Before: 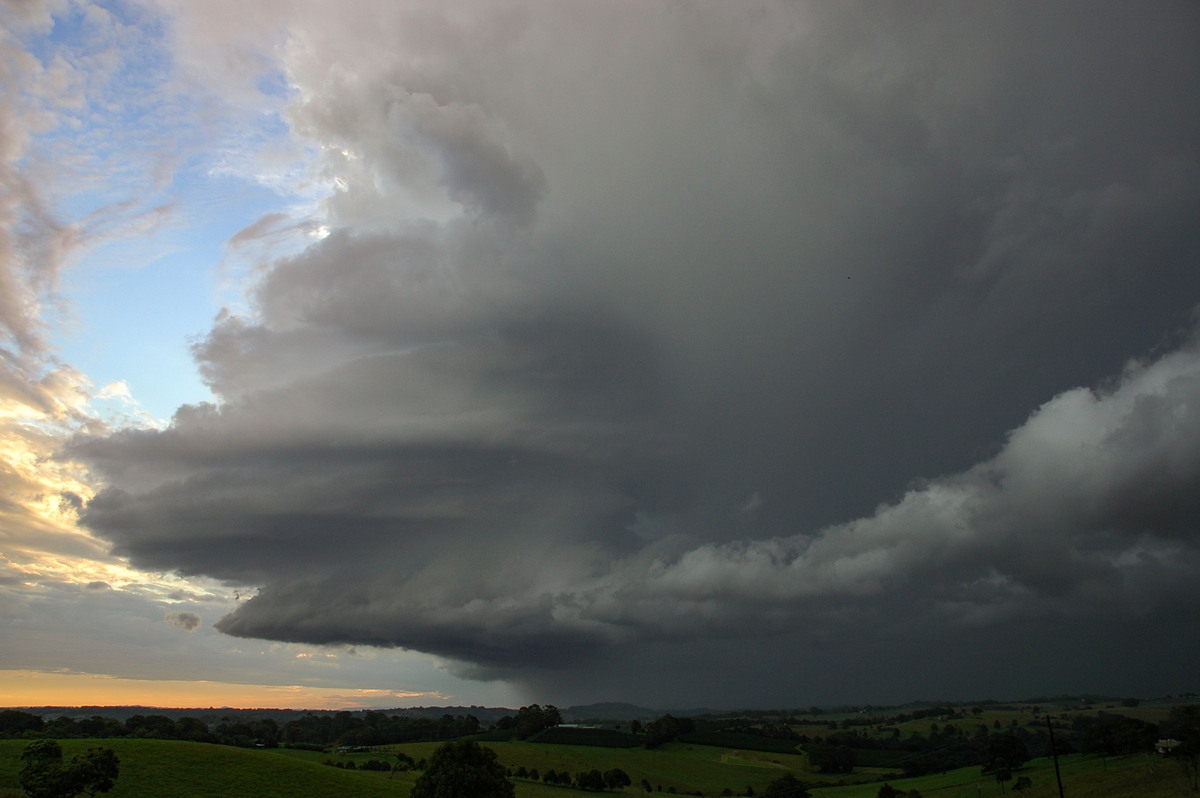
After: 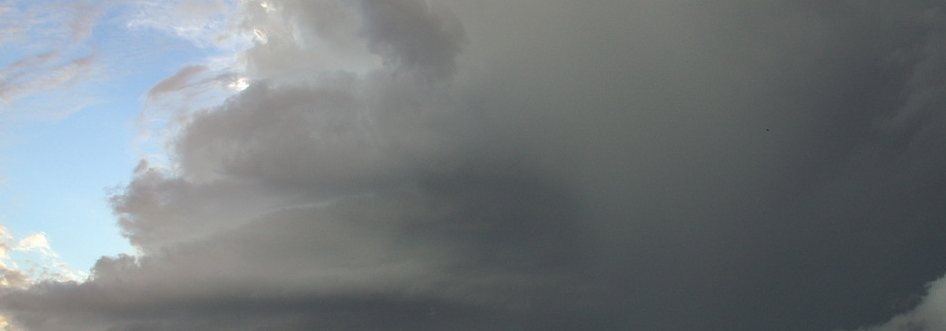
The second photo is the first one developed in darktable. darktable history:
crop: left 6.77%, top 18.587%, right 14.338%, bottom 39.863%
